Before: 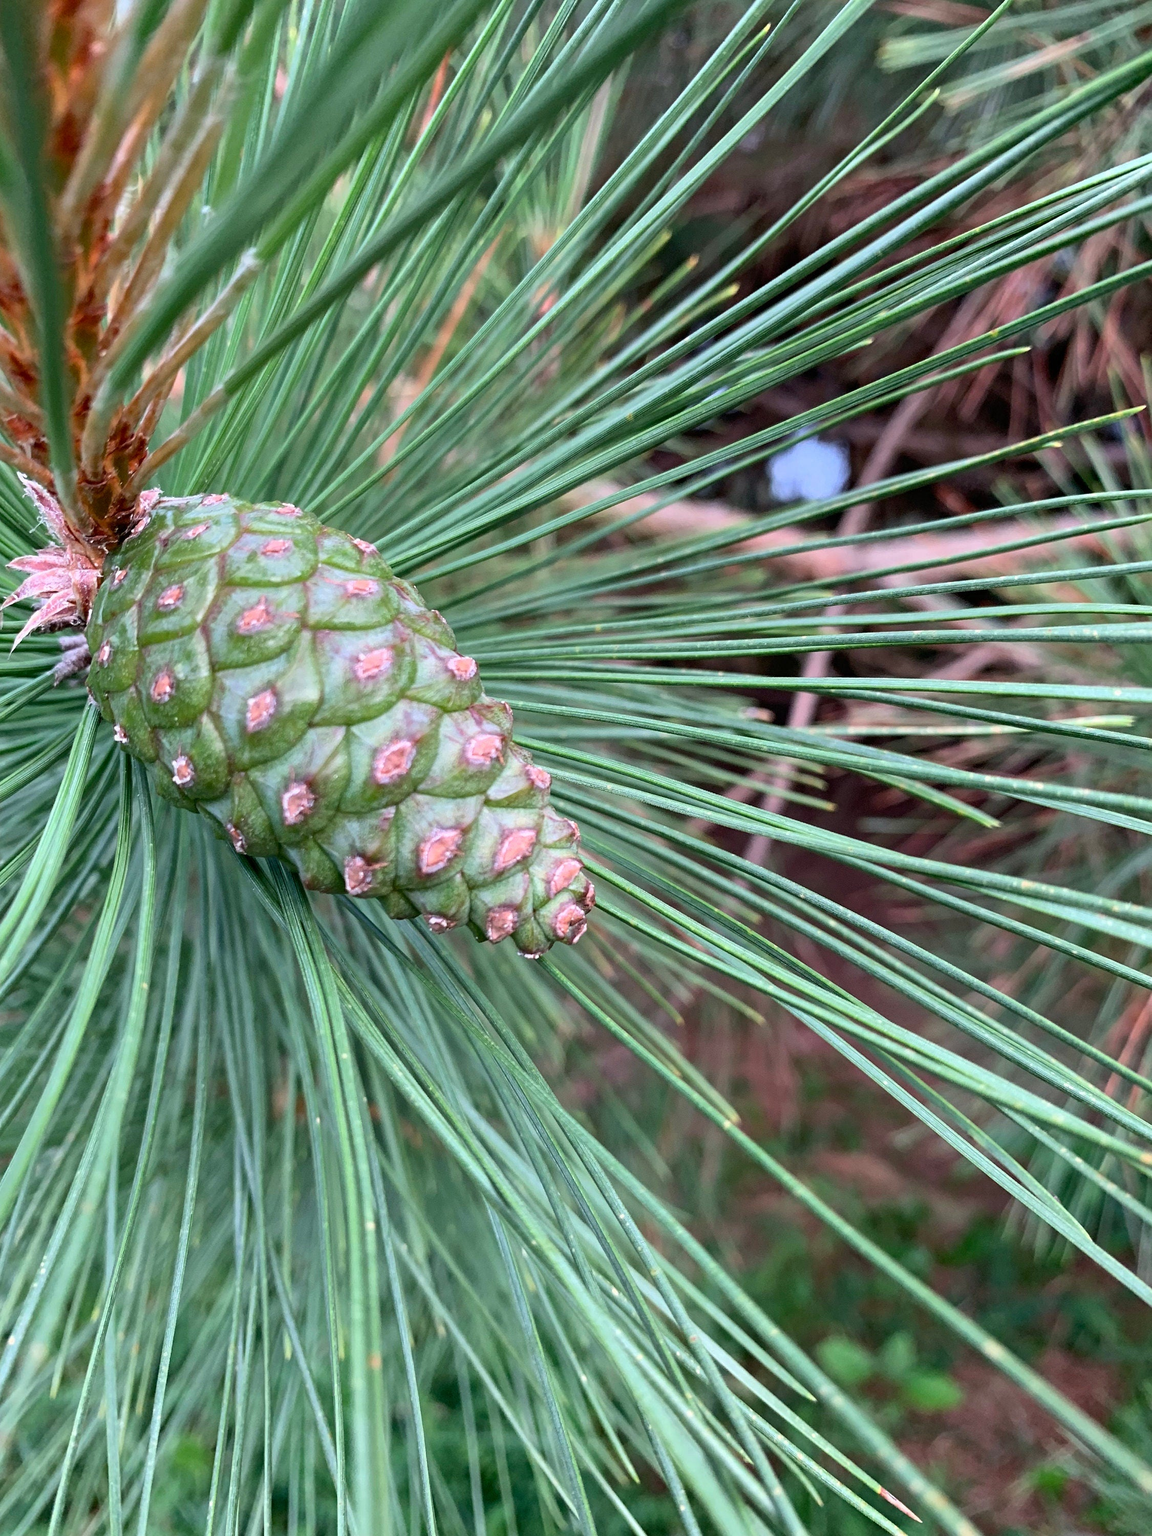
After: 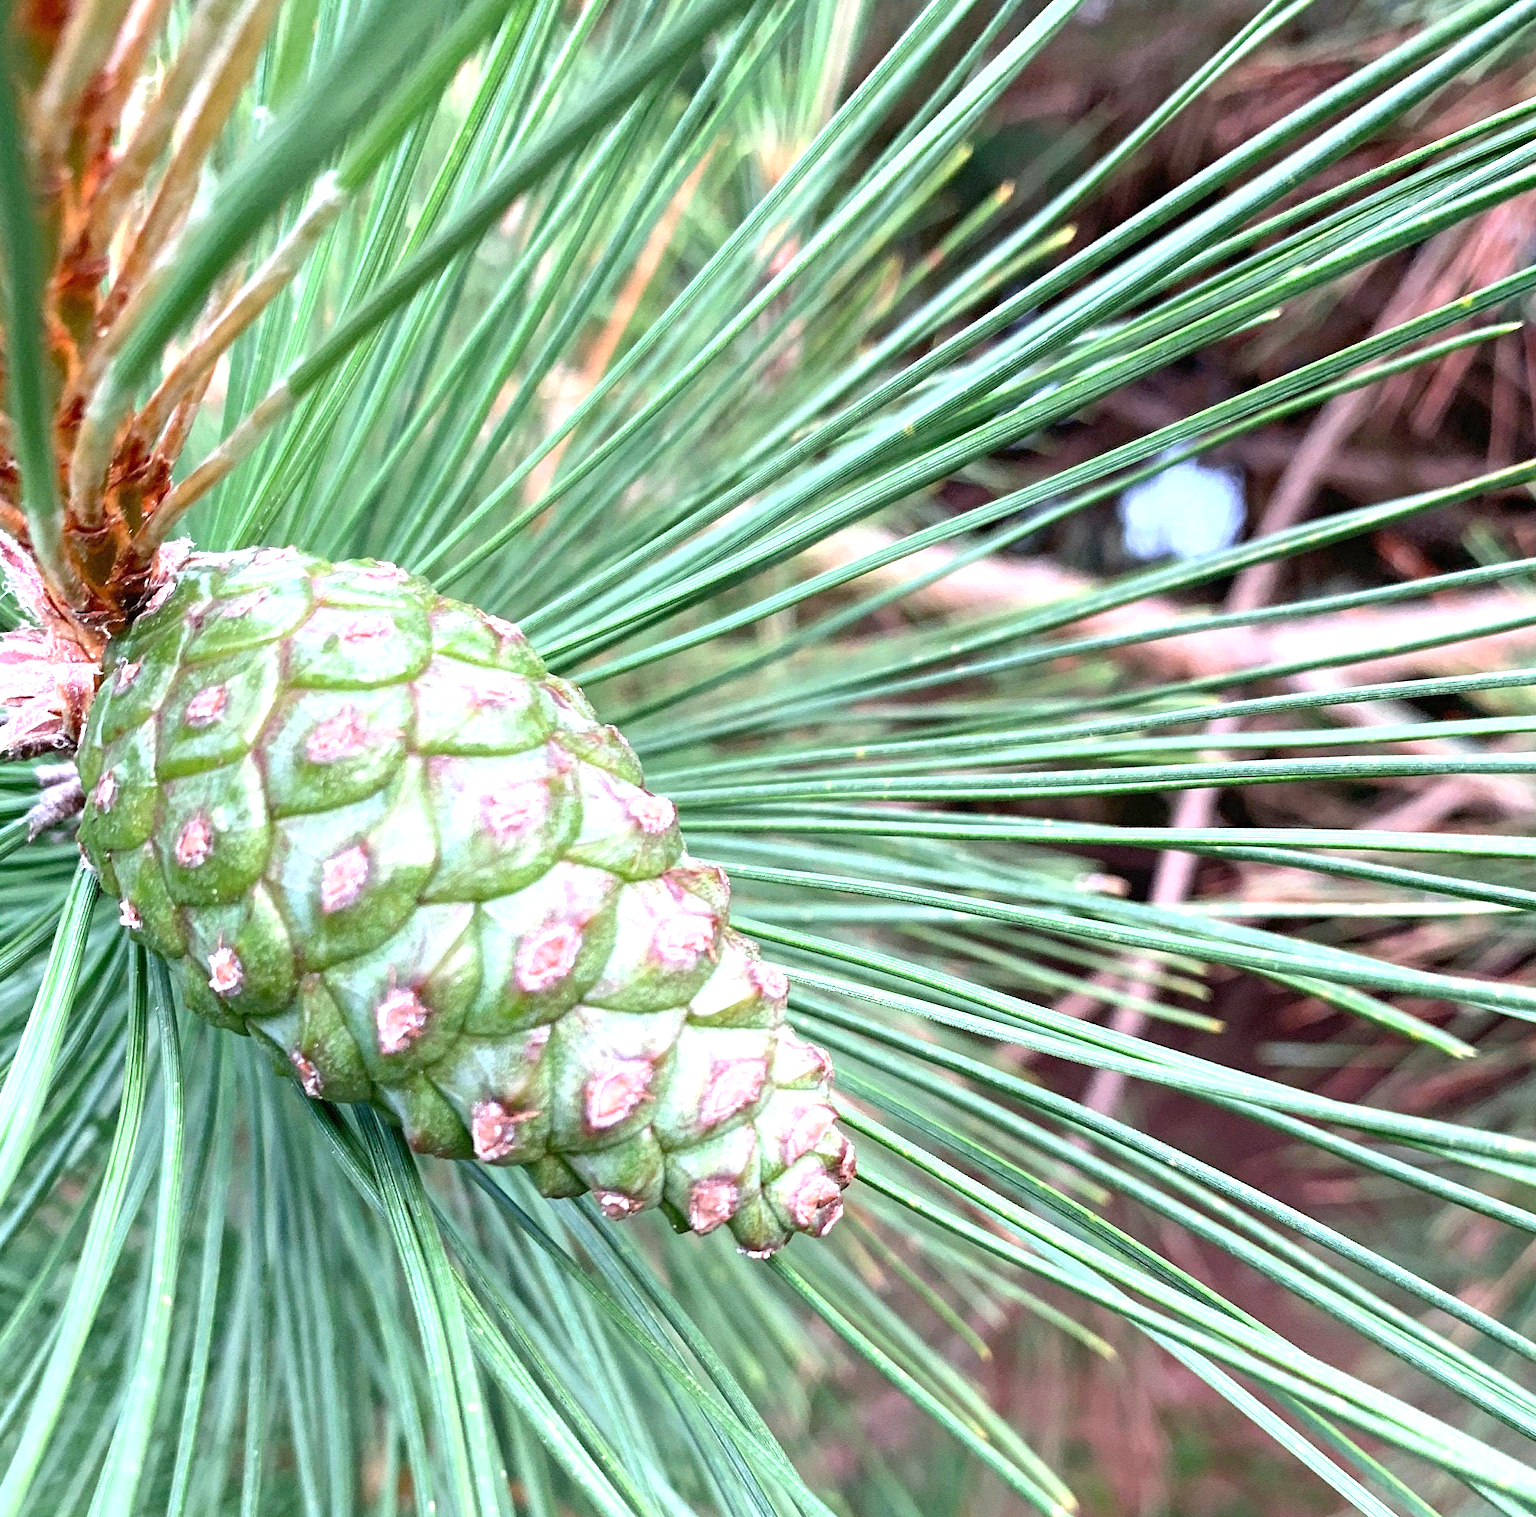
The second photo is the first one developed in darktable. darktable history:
crop: left 3.142%, top 8.882%, right 9.67%, bottom 26.502%
exposure: black level correction 0, exposure 1 EV, compensate highlight preservation false
